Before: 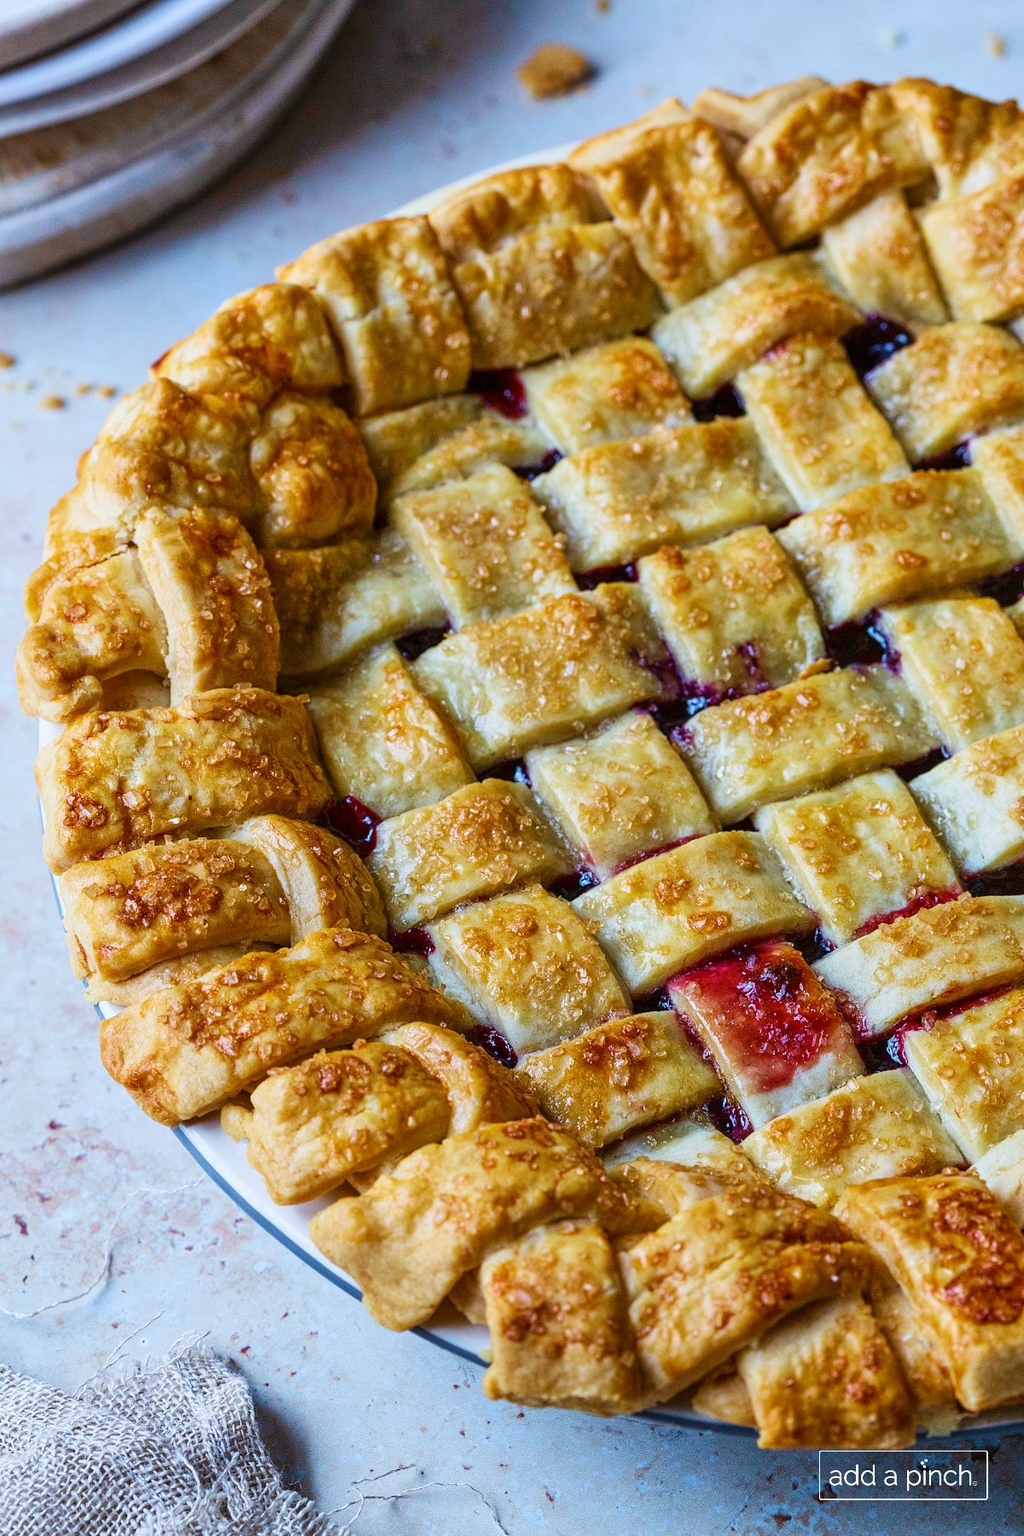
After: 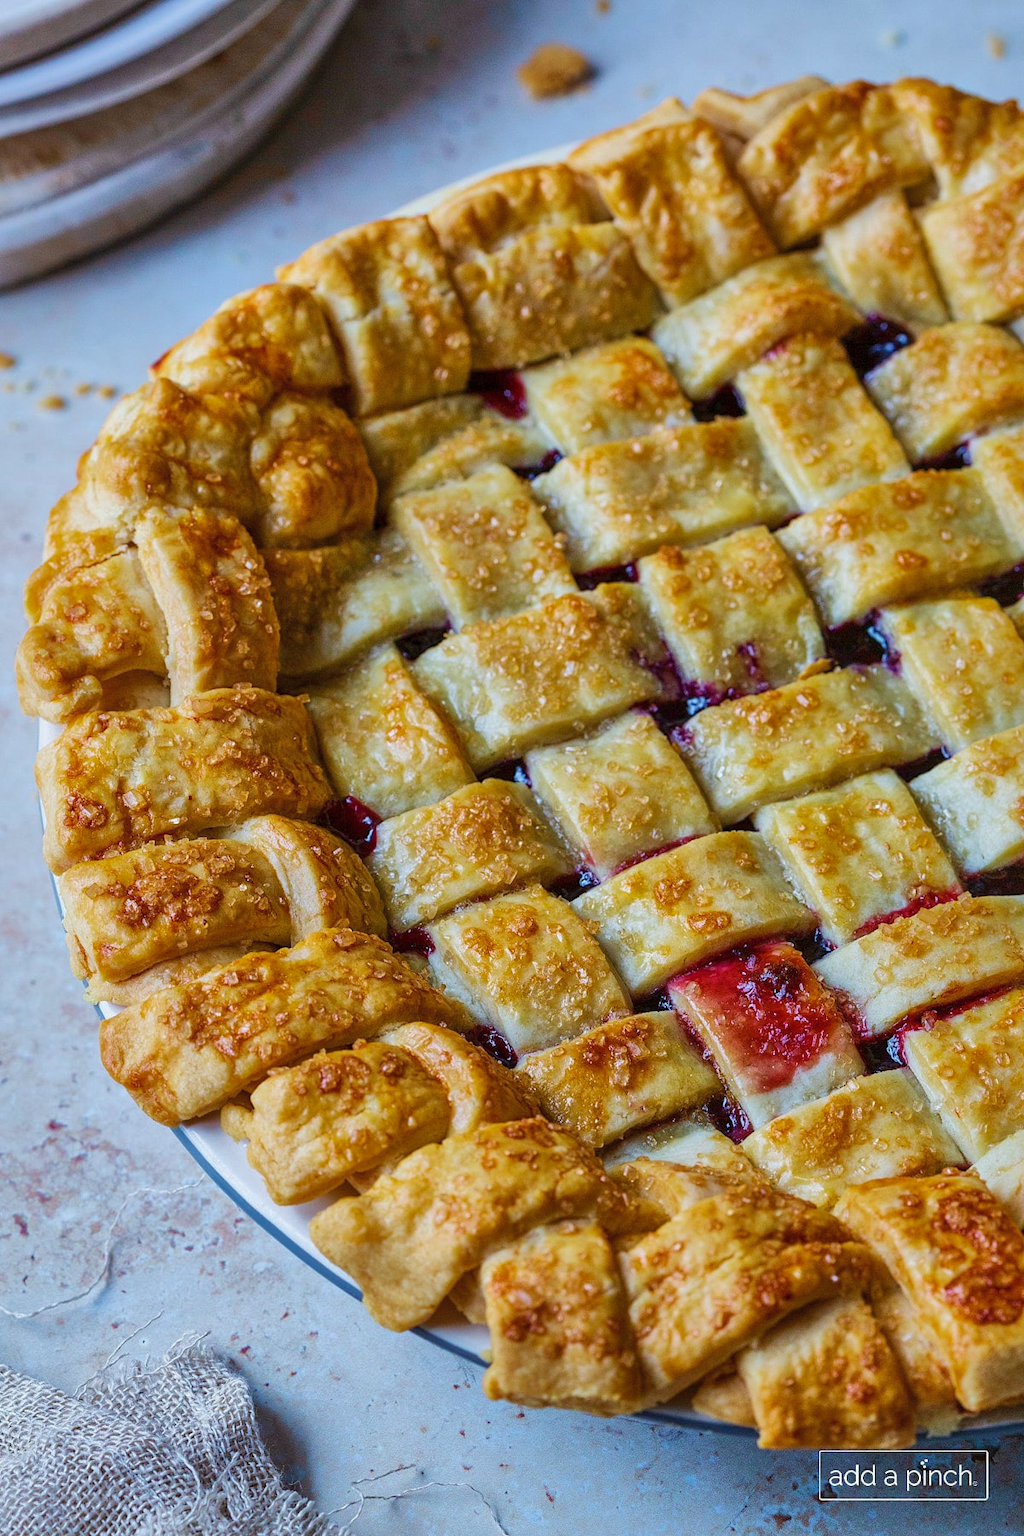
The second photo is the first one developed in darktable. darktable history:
shadows and highlights: shadows 40.01, highlights -59.84
